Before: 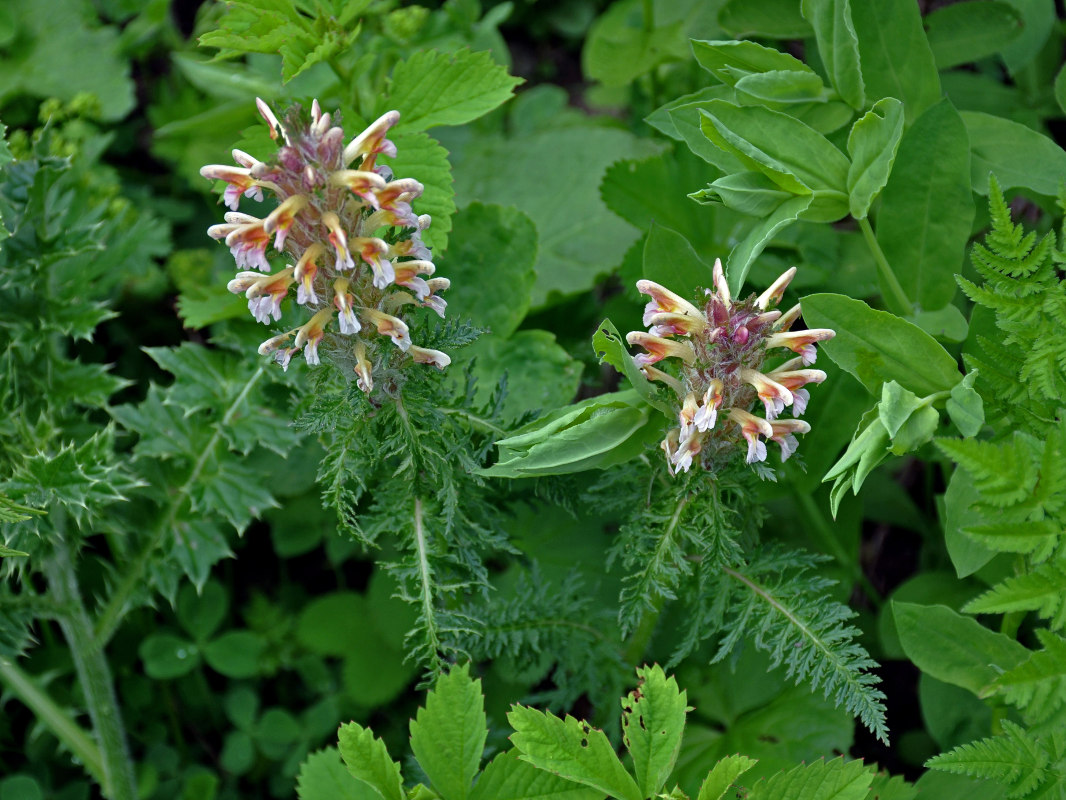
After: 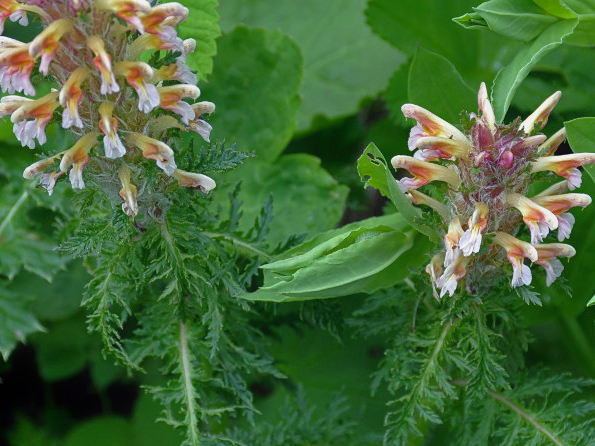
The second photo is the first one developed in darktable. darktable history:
crop and rotate: left 22.13%, top 22.054%, right 22.026%, bottom 22.102%
contrast equalizer: y [[0.5, 0.486, 0.447, 0.446, 0.489, 0.5], [0.5 ×6], [0.5 ×6], [0 ×6], [0 ×6]]
